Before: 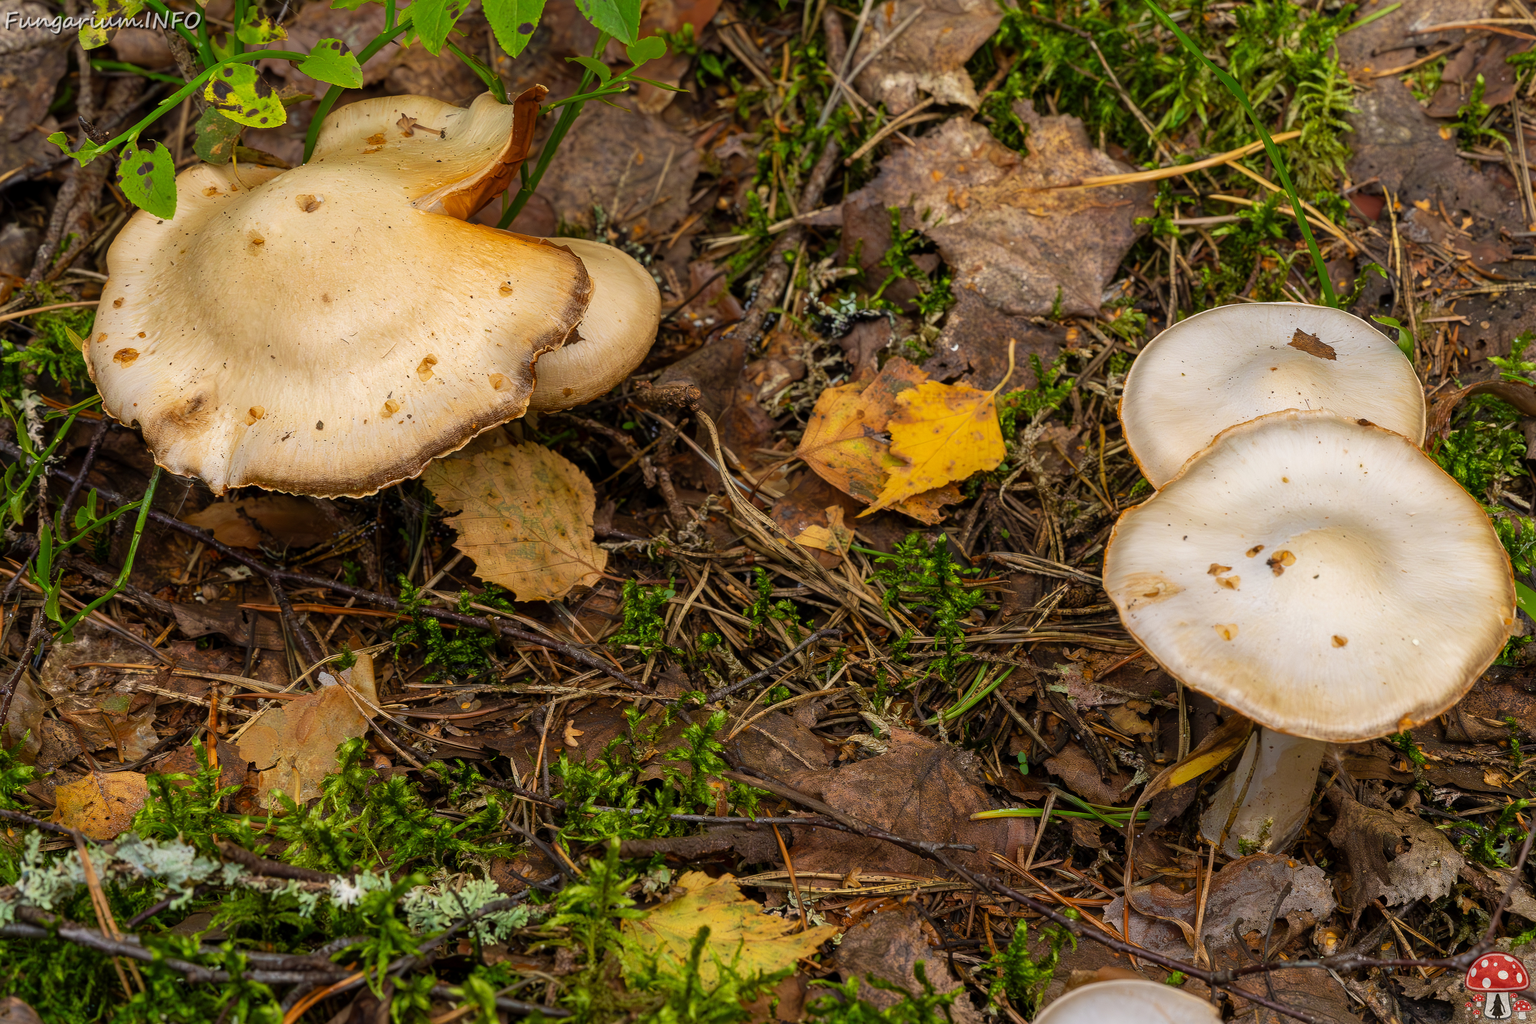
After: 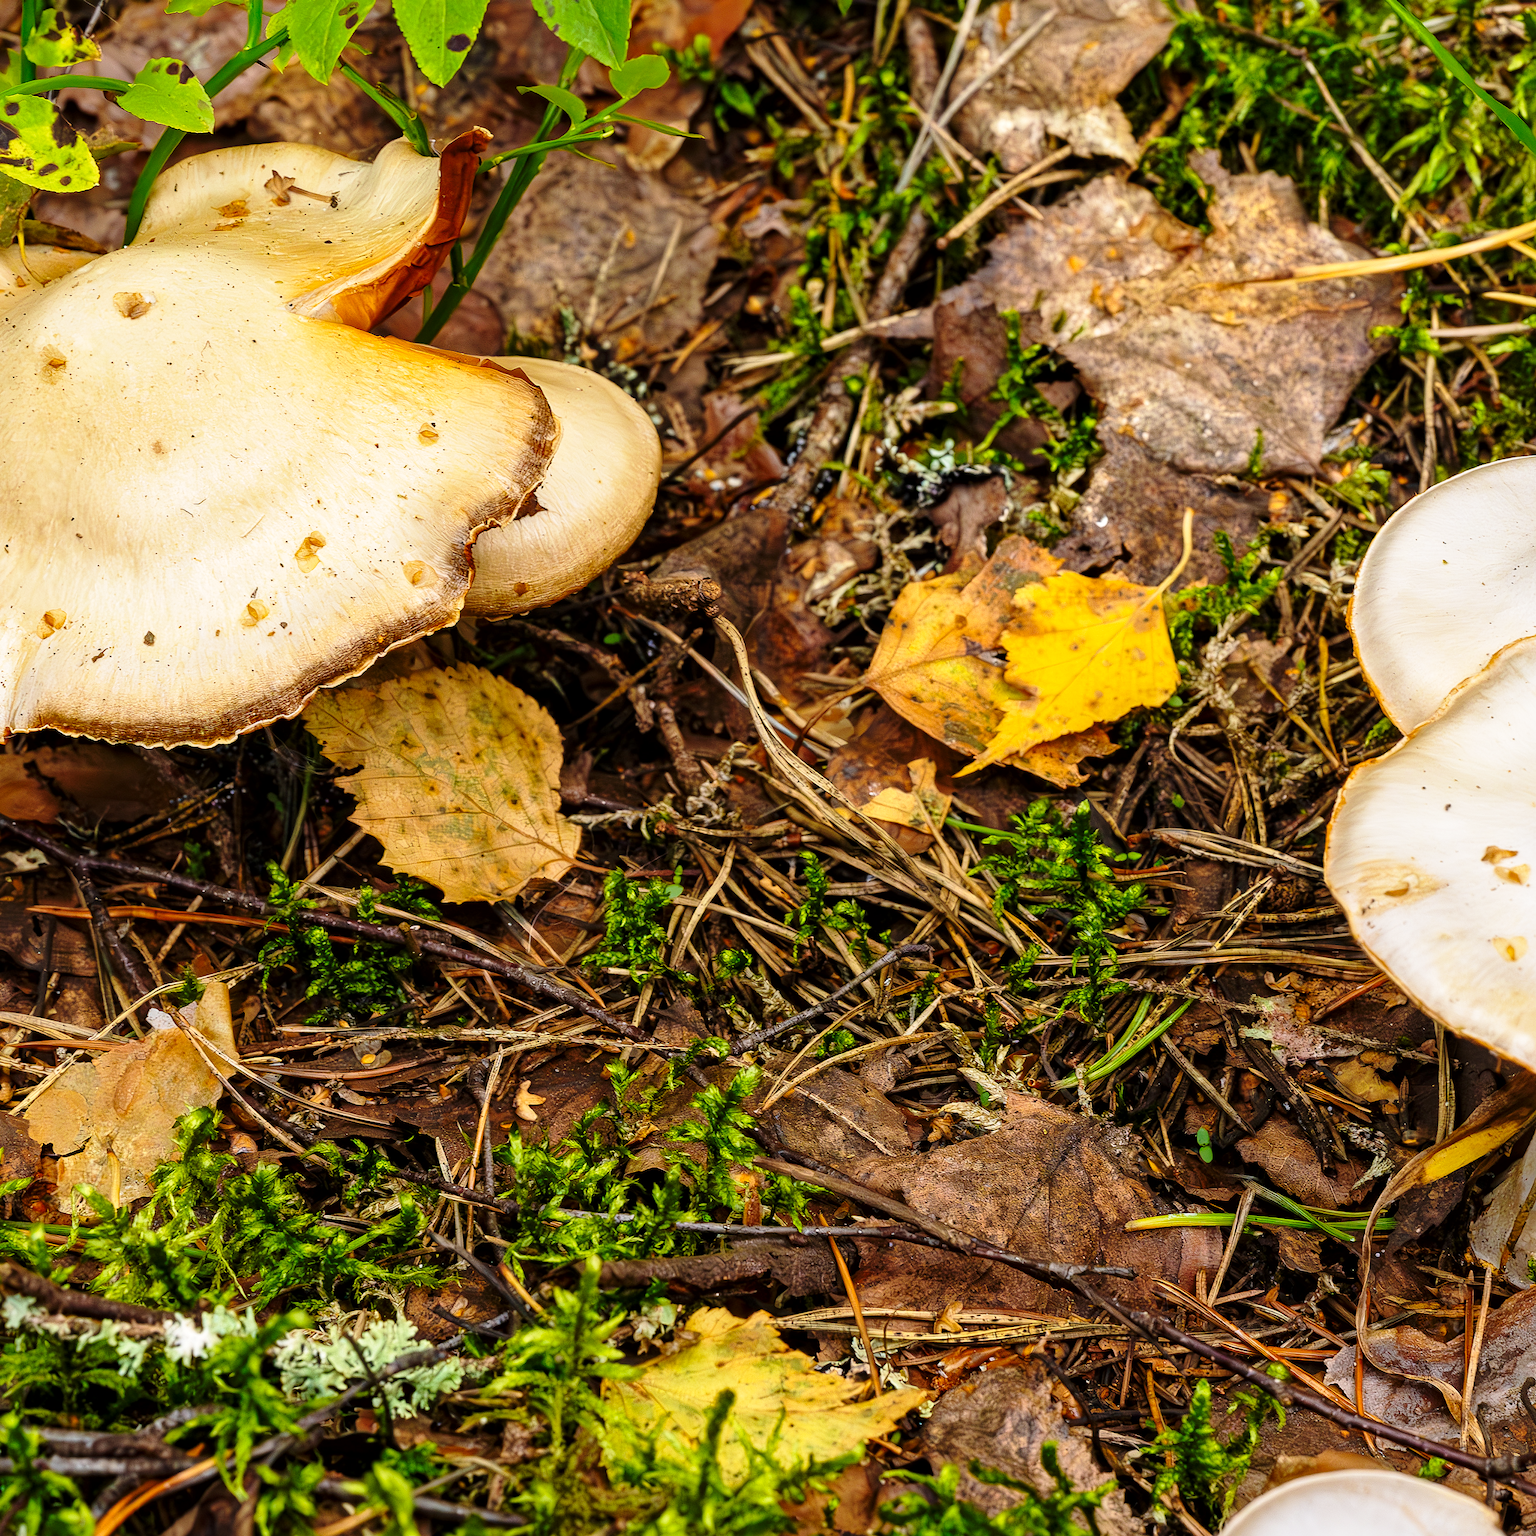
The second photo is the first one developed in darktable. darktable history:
crop and rotate: left 14.361%, right 18.974%
base curve: curves: ch0 [(0, 0) (0.028, 0.03) (0.121, 0.232) (0.46, 0.748) (0.859, 0.968) (1, 1)], preserve colors none
local contrast: mode bilateral grid, contrast 30, coarseness 25, midtone range 0.2
